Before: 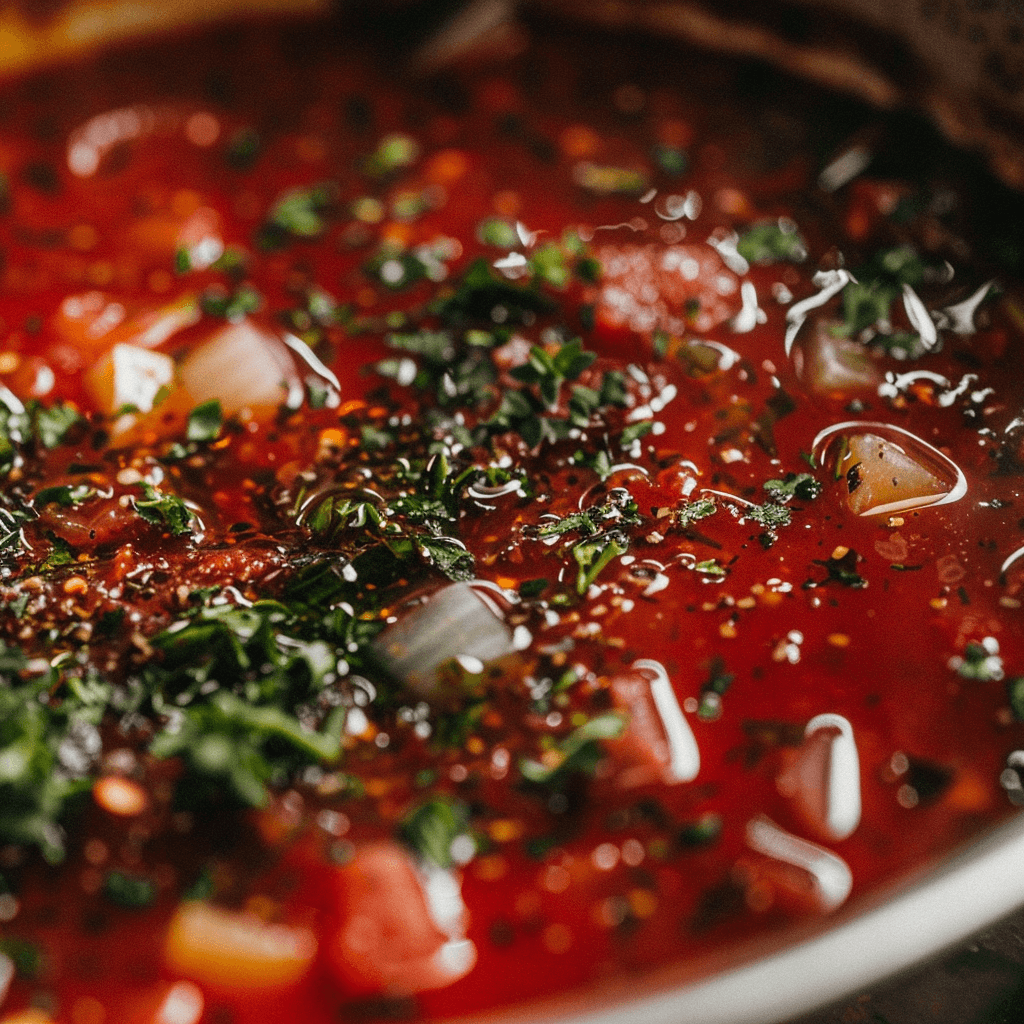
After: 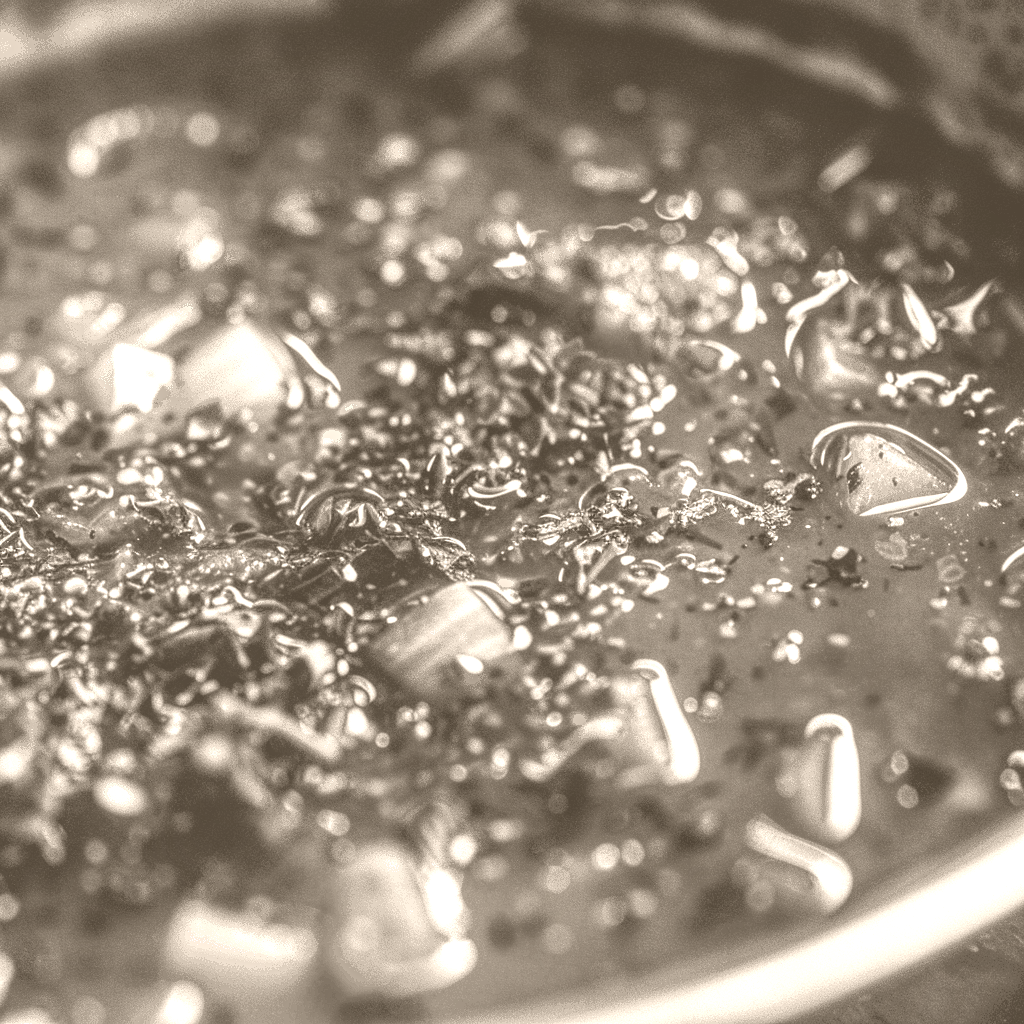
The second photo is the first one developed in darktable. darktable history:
local contrast: highlights 66%, shadows 33%, detail 166%, midtone range 0.2
tone equalizer: -8 EV -0.417 EV, -7 EV -0.389 EV, -6 EV -0.333 EV, -5 EV -0.222 EV, -3 EV 0.222 EV, -2 EV 0.333 EV, -1 EV 0.389 EV, +0 EV 0.417 EV, edges refinement/feathering 500, mask exposure compensation -1.57 EV, preserve details no
colorize: hue 34.49°, saturation 35.33%, source mix 100%, version 1
contrast brightness saturation: contrast 0.04, saturation 0.07
